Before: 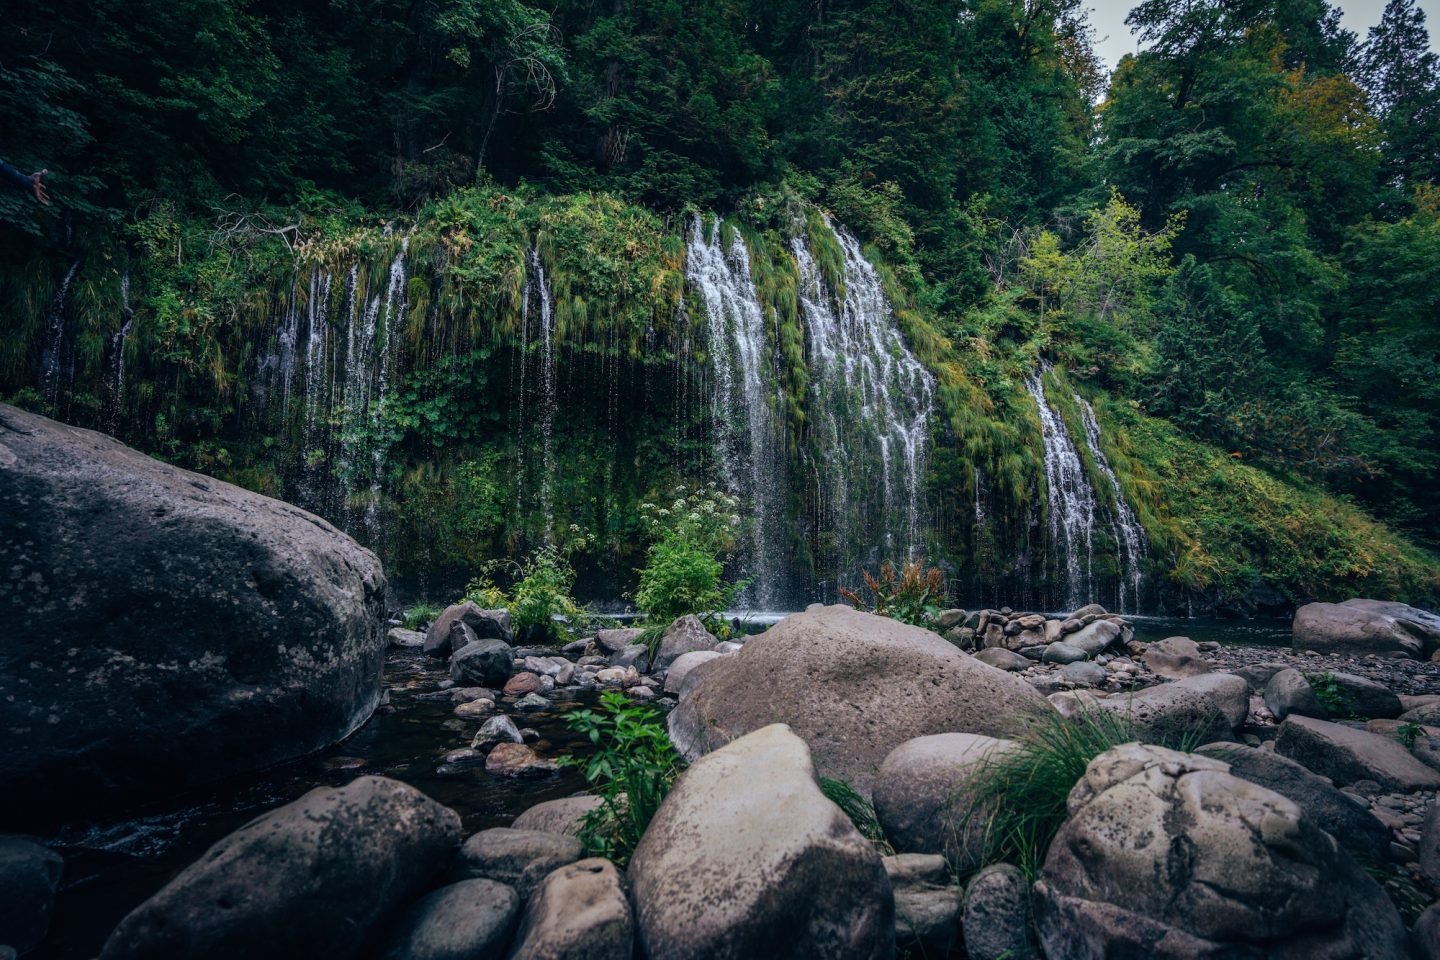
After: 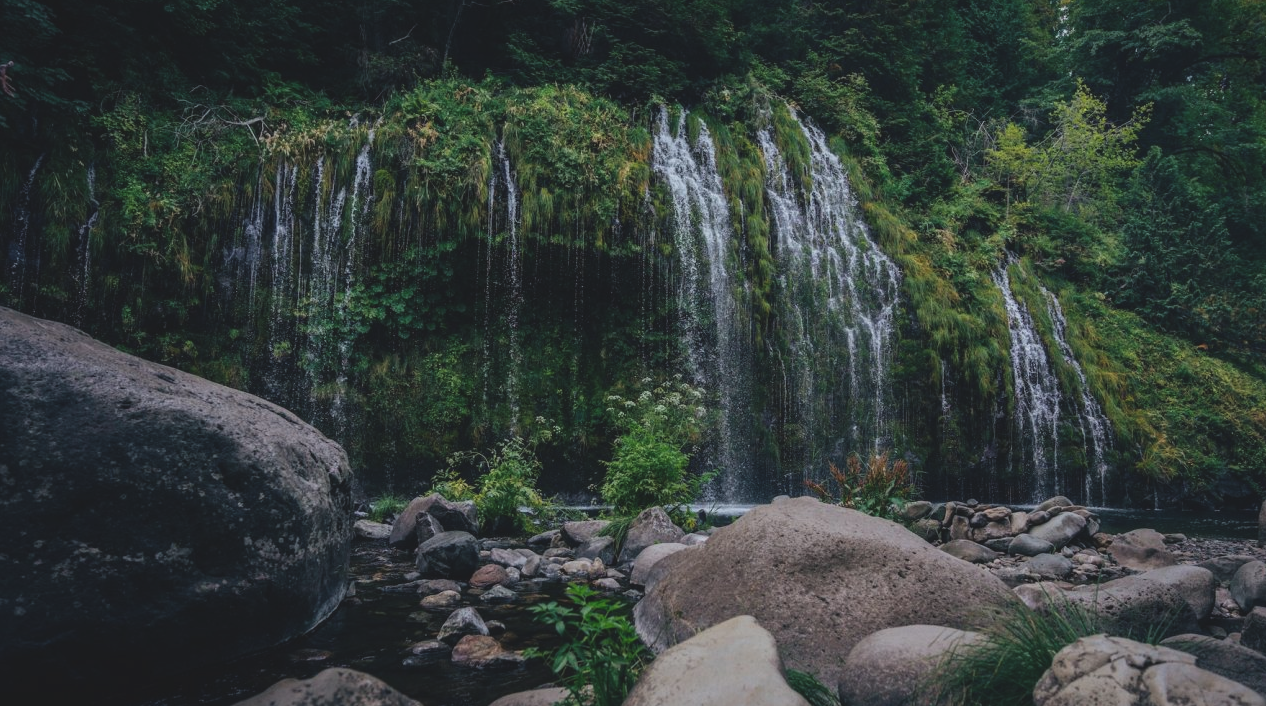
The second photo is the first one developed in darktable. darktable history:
crop and rotate: left 2.425%, top 11.305%, right 9.6%, bottom 15.08%
exposure: black level correction -0.015, exposure -0.5 EV, compensate highlight preservation false
